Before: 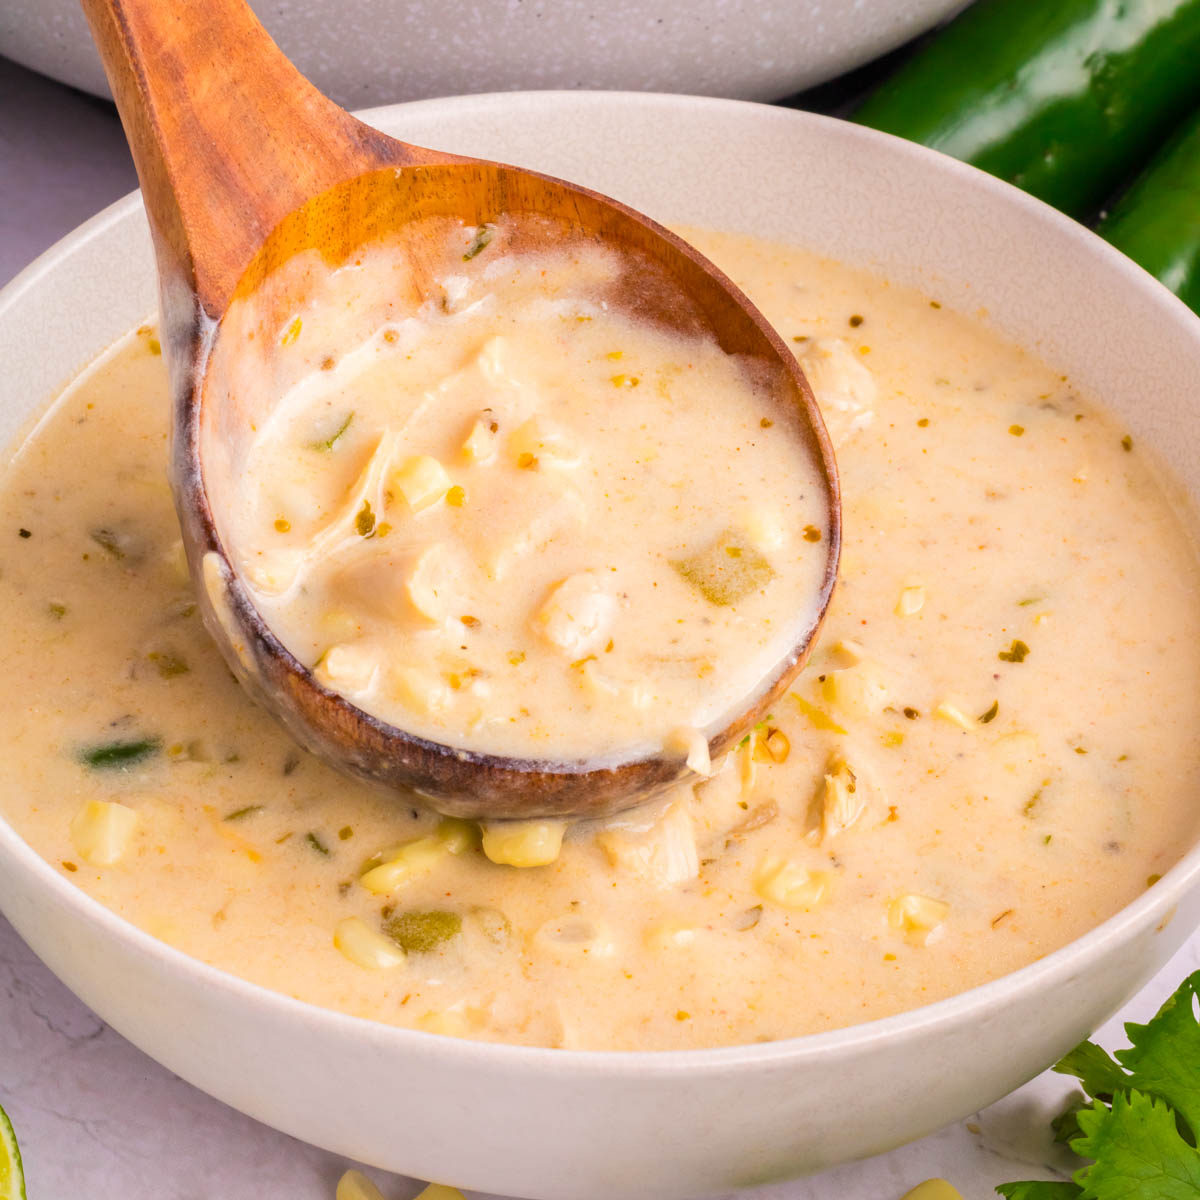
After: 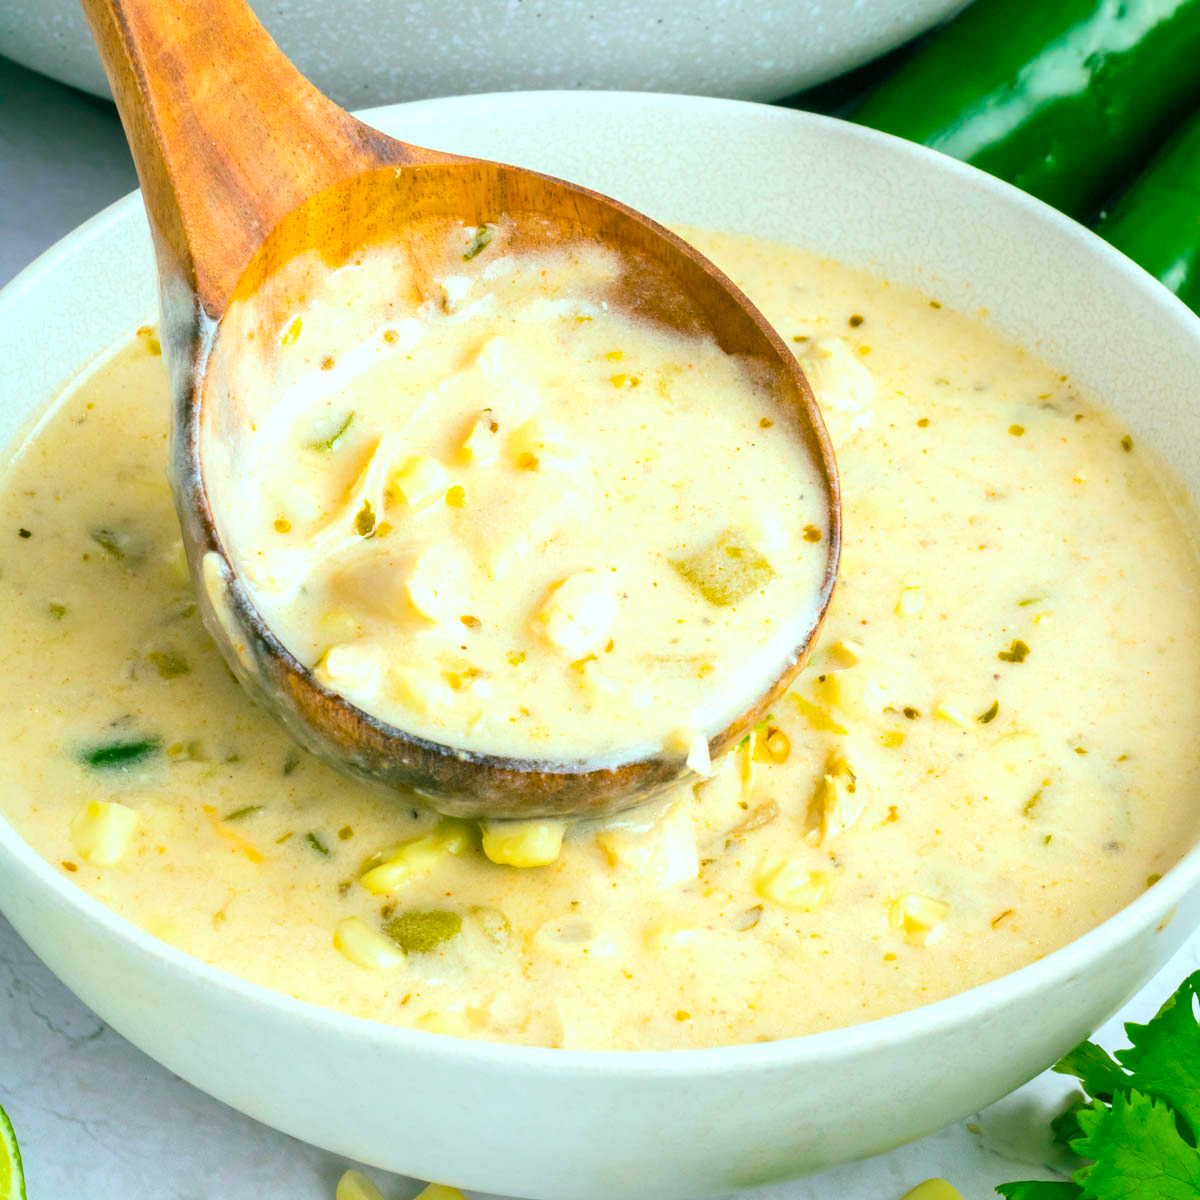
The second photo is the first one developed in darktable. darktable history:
exposure: black level correction 0, exposure 0.4 EV, compensate exposure bias true, compensate highlight preservation false
color balance rgb: shadows lift › chroma 11.71%, shadows lift › hue 133.46°, power › chroma 2.15%, power › hue 166.83°, highlights gain › chroma 4%, highlights gain › hue 200.2°, perceptual saturation grading › global saturation 18.05%
